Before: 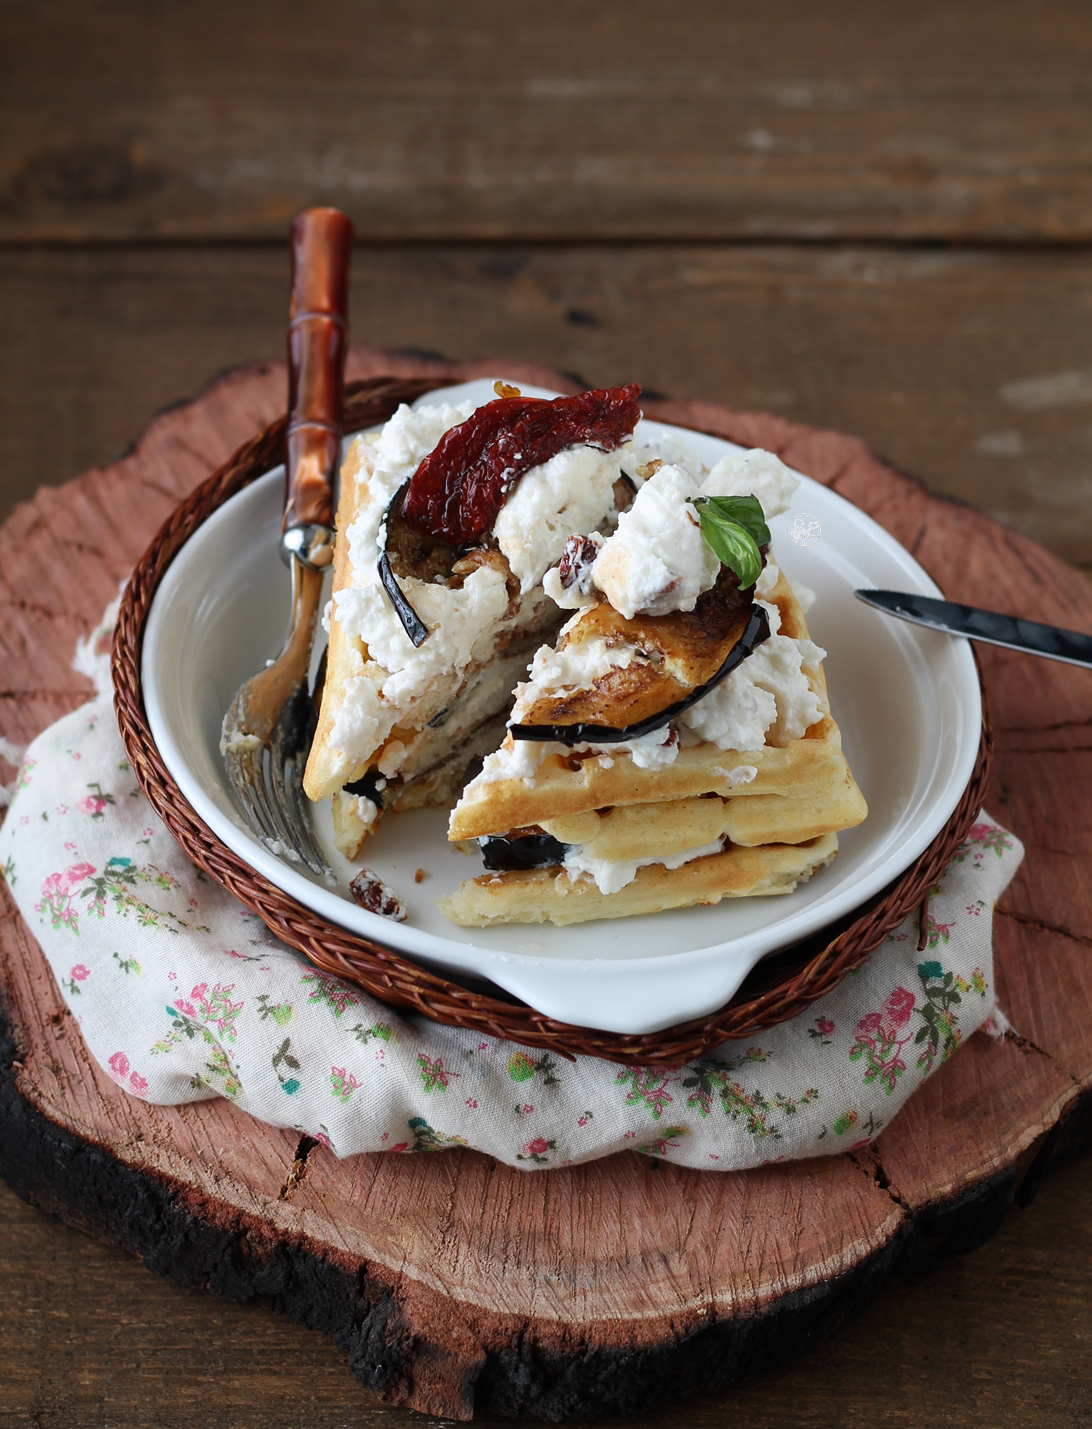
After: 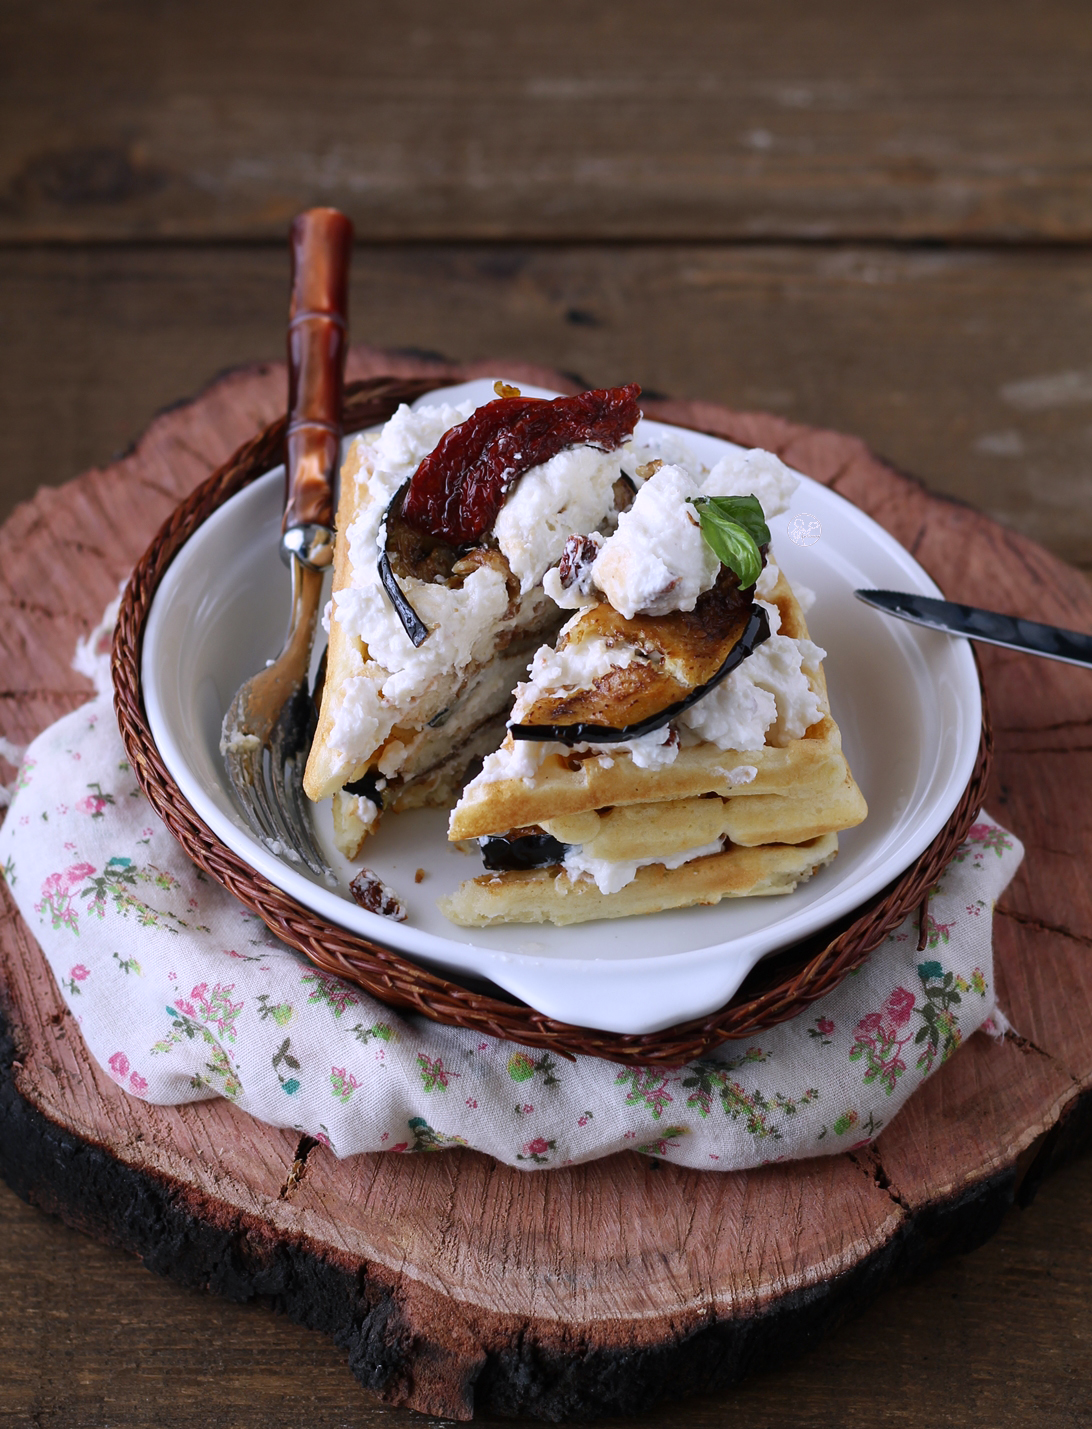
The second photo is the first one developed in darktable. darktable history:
color correction: highlights a* 7.34, highlights b* 4.37
white balance: red 0.931, blue 1.11
